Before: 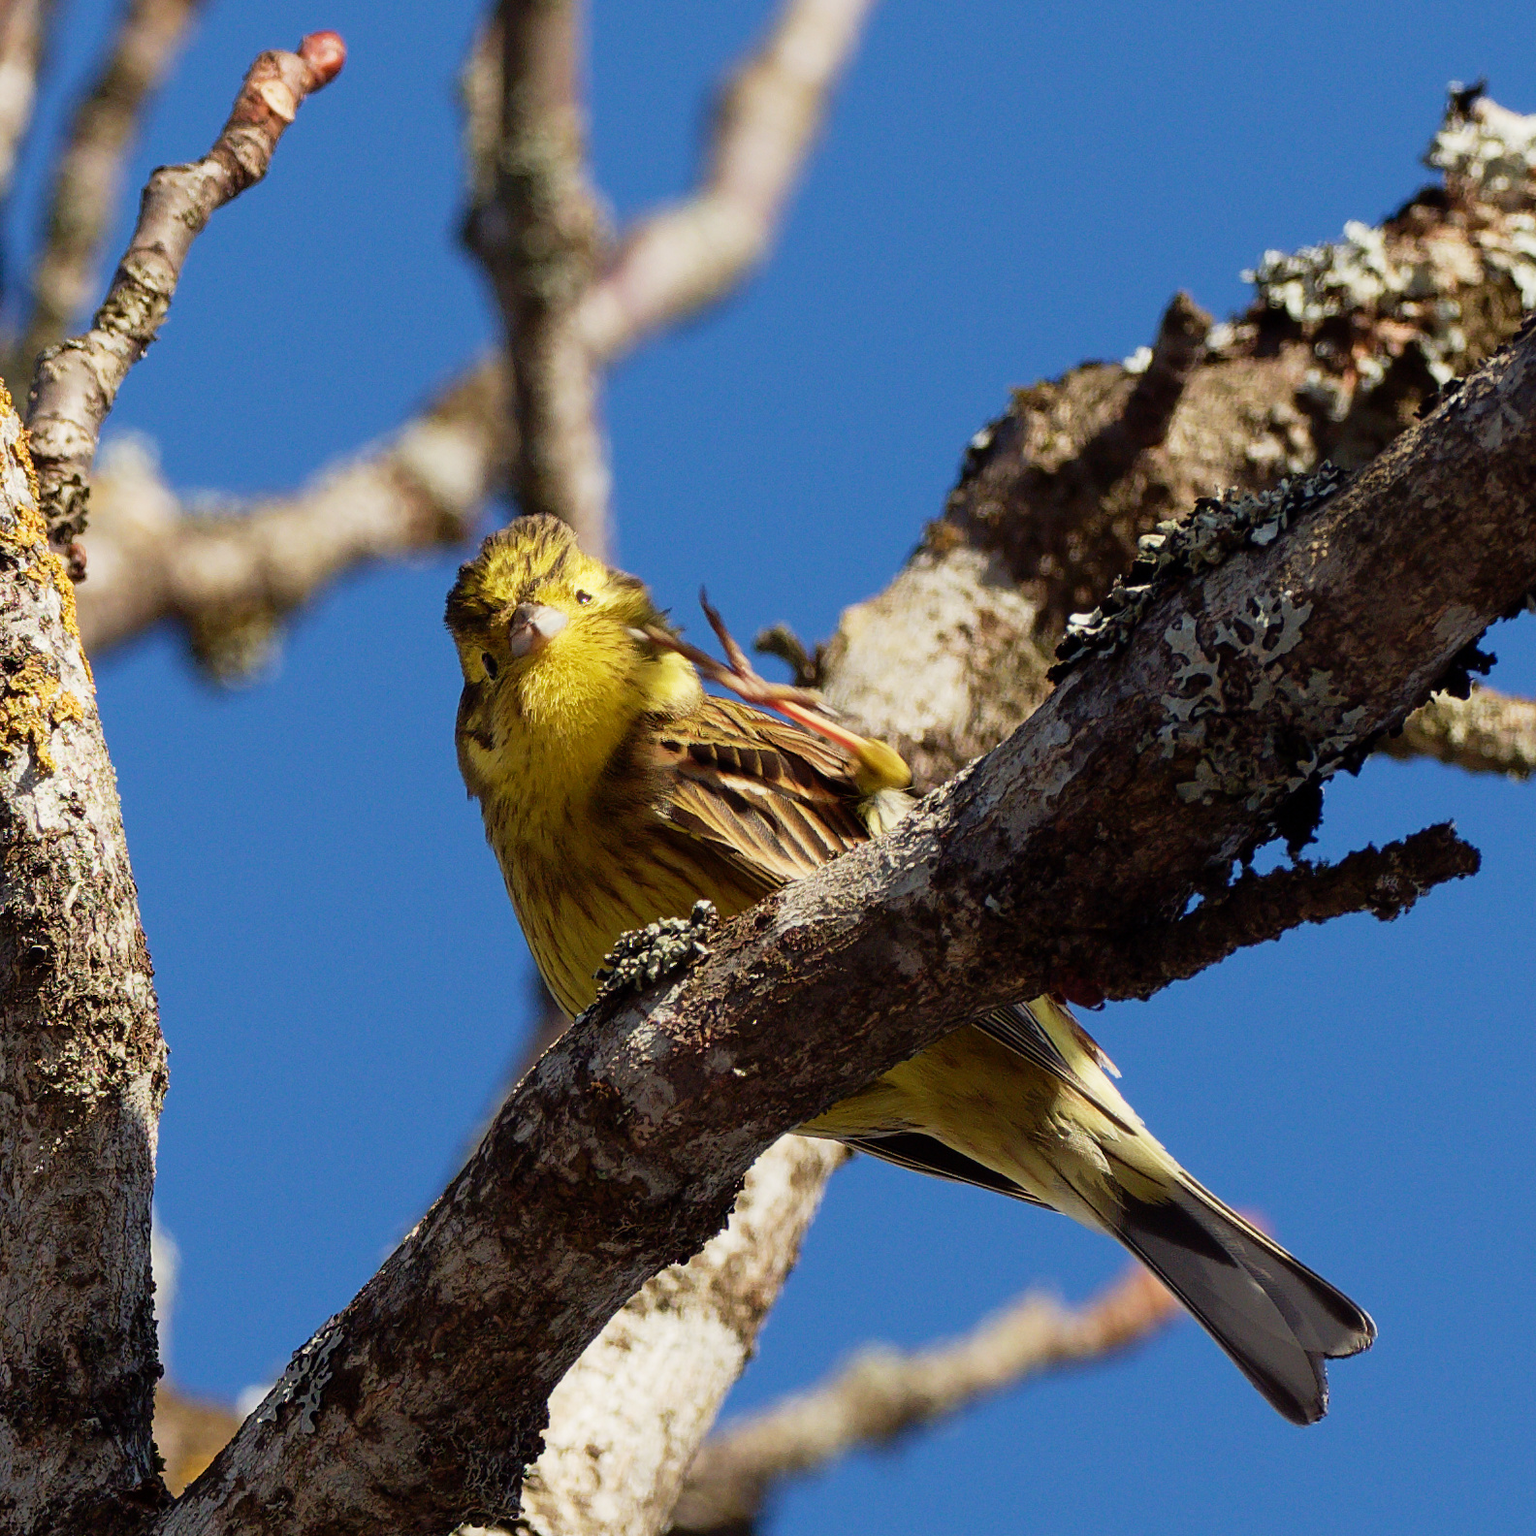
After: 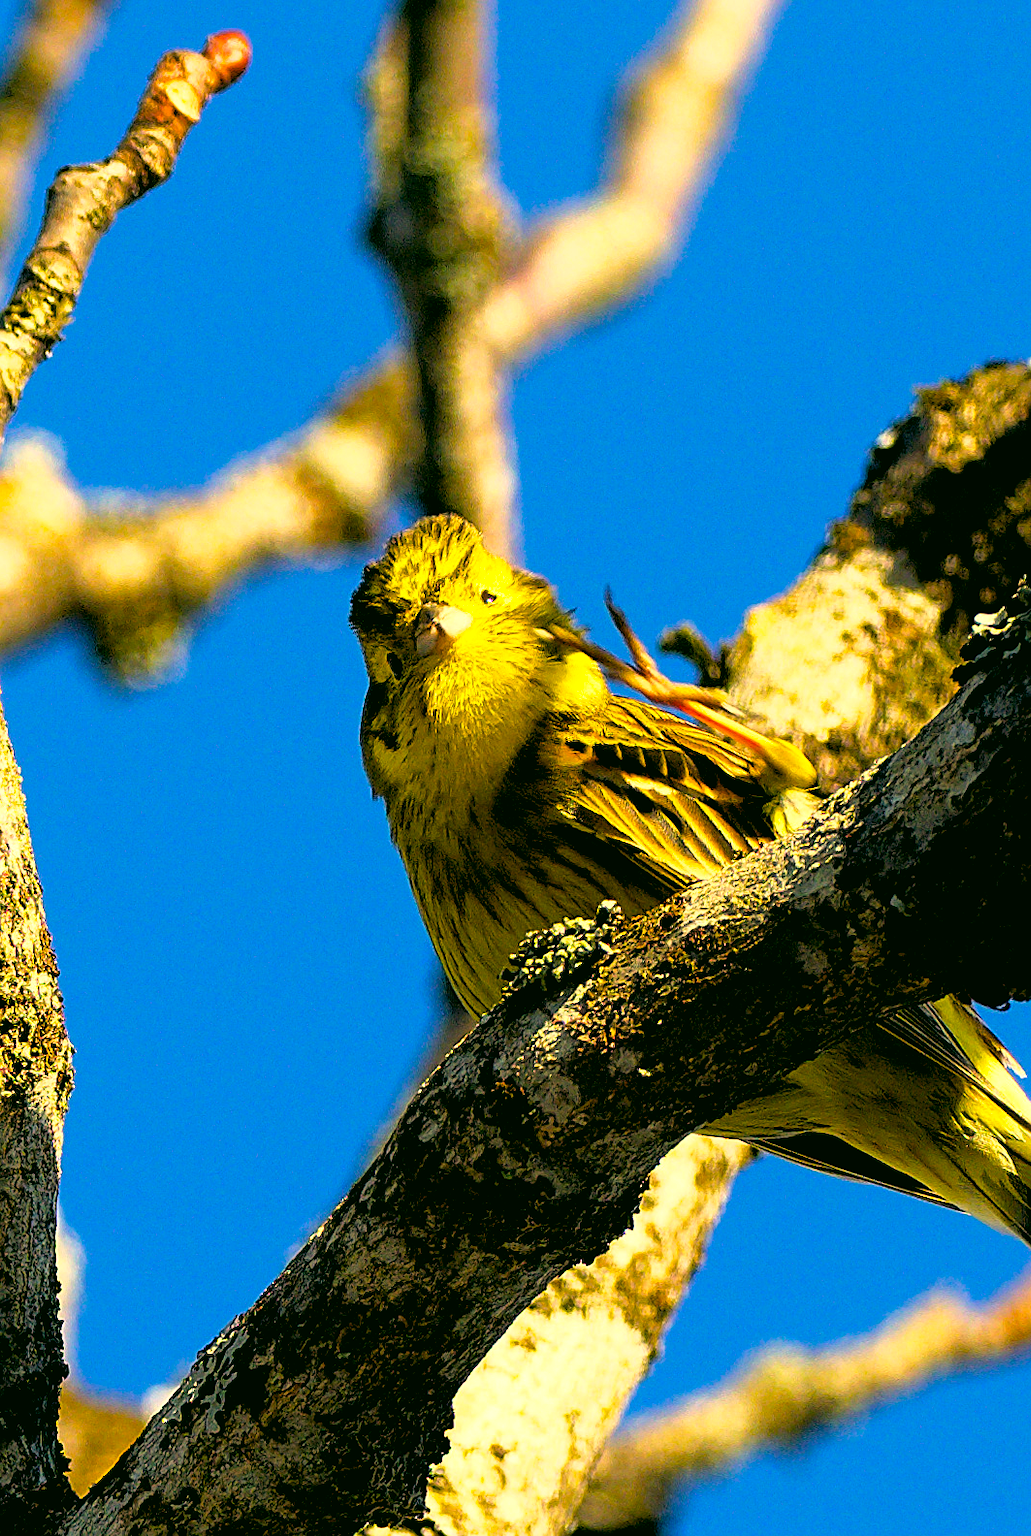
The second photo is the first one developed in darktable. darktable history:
exposure: black level correction 0, exposure 0.499 EV, compensate highlight preservation false
crop and rotate: left 6.234%, right 26.573%
color zones: curves: ch1 [(0, 0.513) (0.143, 0.524) (0.286, 0.511) (0.429, 0.506) (0.571, 0.503) (0.714, 0.503) (0.857, 0.508) (1, 0.513)]
sharpen: on, module defaults
color correction: highlights a* 4.76, highlights b* 24.37, shadows a* -16.35, shadows b* 4.04
color balance rgb: linear chroma grading › shadows -30.083%, linear chroma grading › global chroma 34.562%, perceptual saturation grading › global saturation 25.63%, global vibrance 20%
base curve: curves: ch0 [(0.017, 0) (0.425, 0.441) (0.844, 0.933) (1, 1)]
